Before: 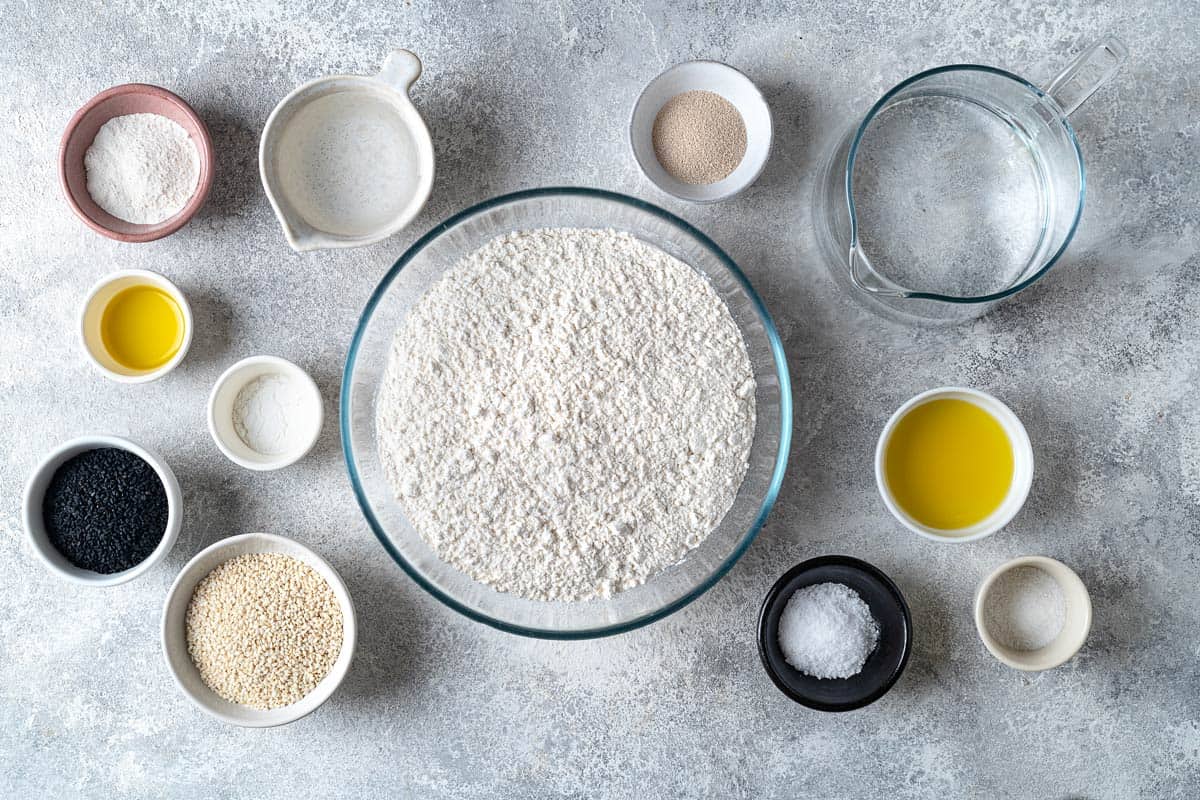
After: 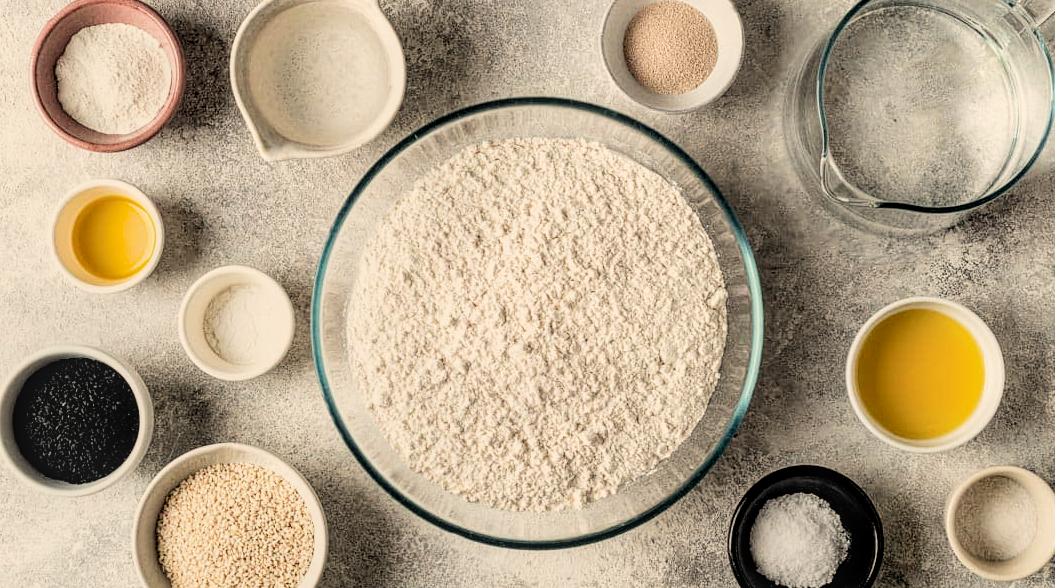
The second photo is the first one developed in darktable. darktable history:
crop and rotate: left 2.425%, top 11.305%, right 9.6%, bottom 15.08%
tone equalizer: on, module defaults
filmic rgb: black relative exposure -5 EV, white relative exposure 3.5 EV, hardness 3.19, contrast 1.3, highlights saturation mix -50%
exposure: exposure -0.04 EV, compensate highlight preservation false
white balance: red 1.123, blue 0.83
local contrast: on, module defaults
